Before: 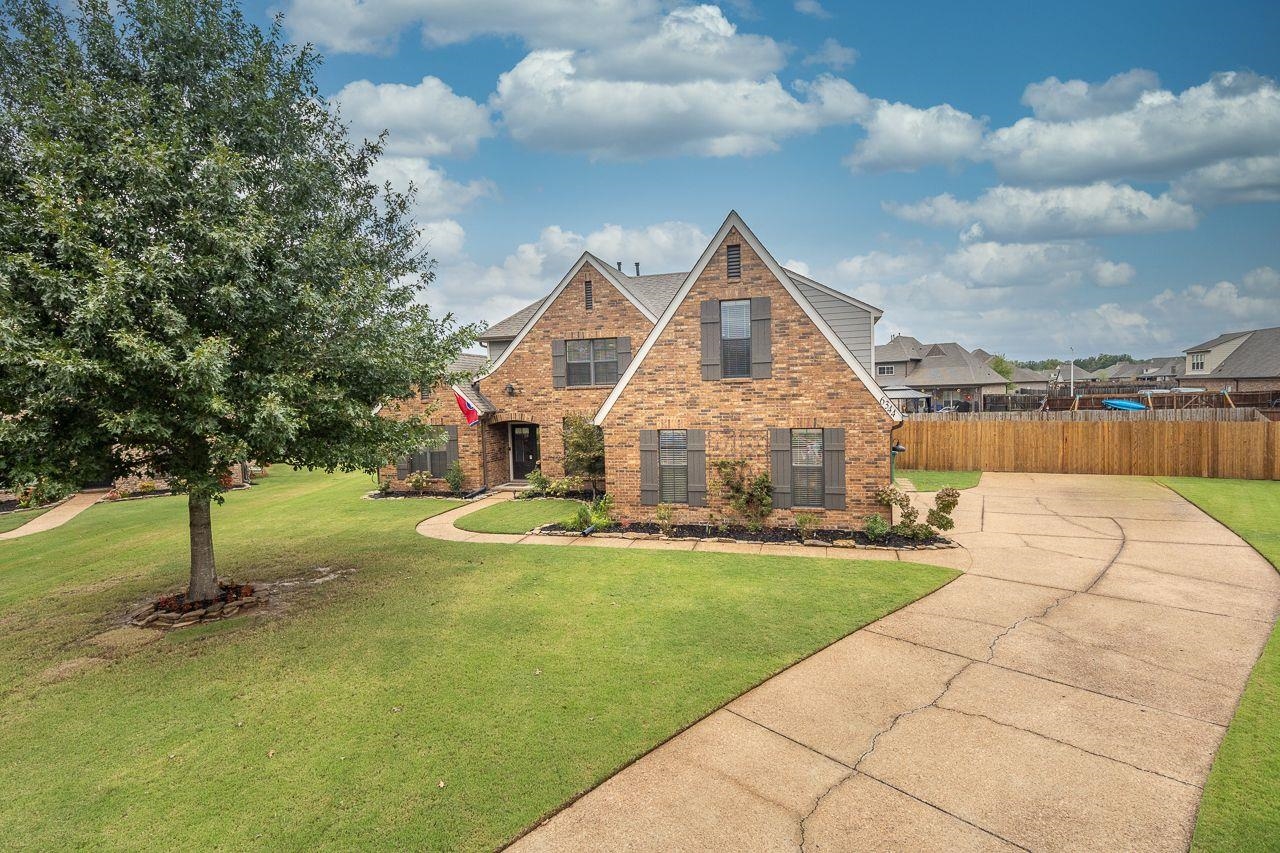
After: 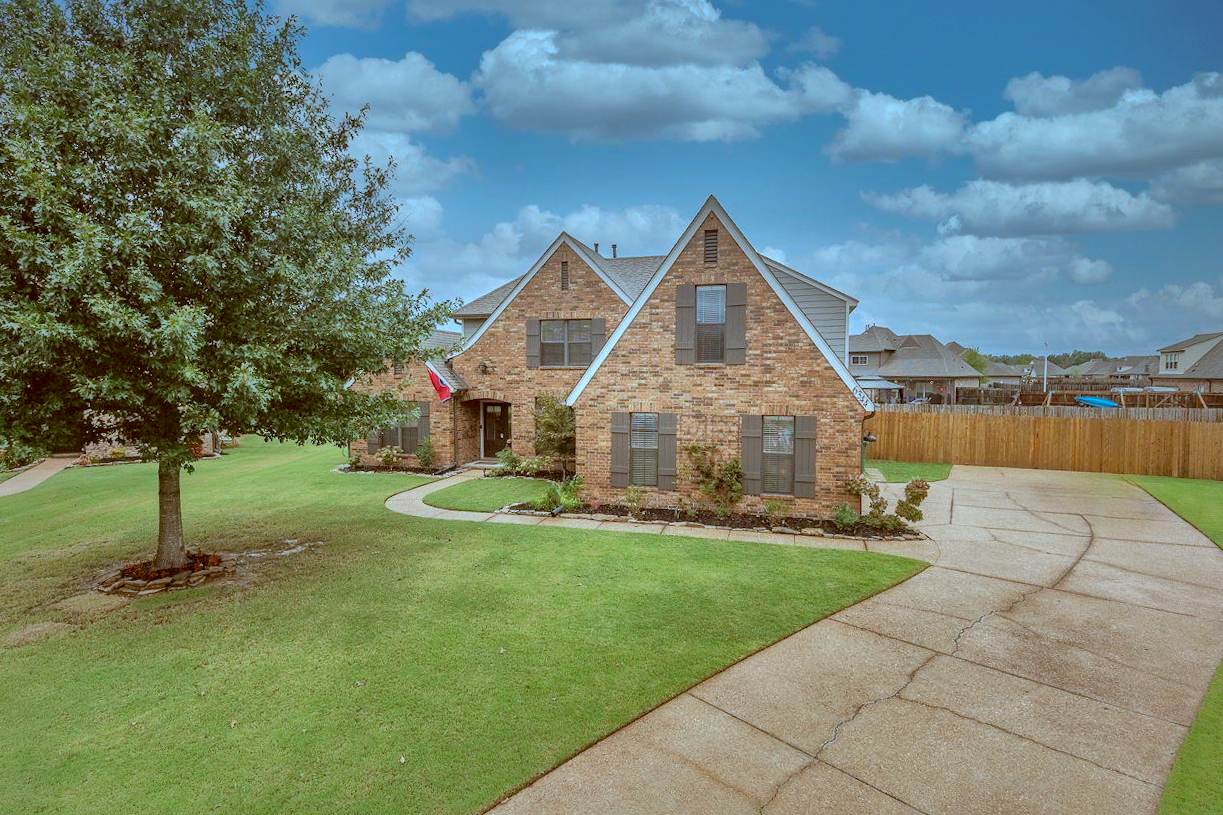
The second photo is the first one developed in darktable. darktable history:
color calibration: illuminant as shot in camera, x 0.37, y 0.382, temperature 4319.67 K
crop and rotate: angle -1.8°
shadows and highlights: shadows 24.85, highlights -70.99
color correction: highlights a* -14.37, highlights b* -16.39, shadows a* 10.76, shadows b* 29.14
